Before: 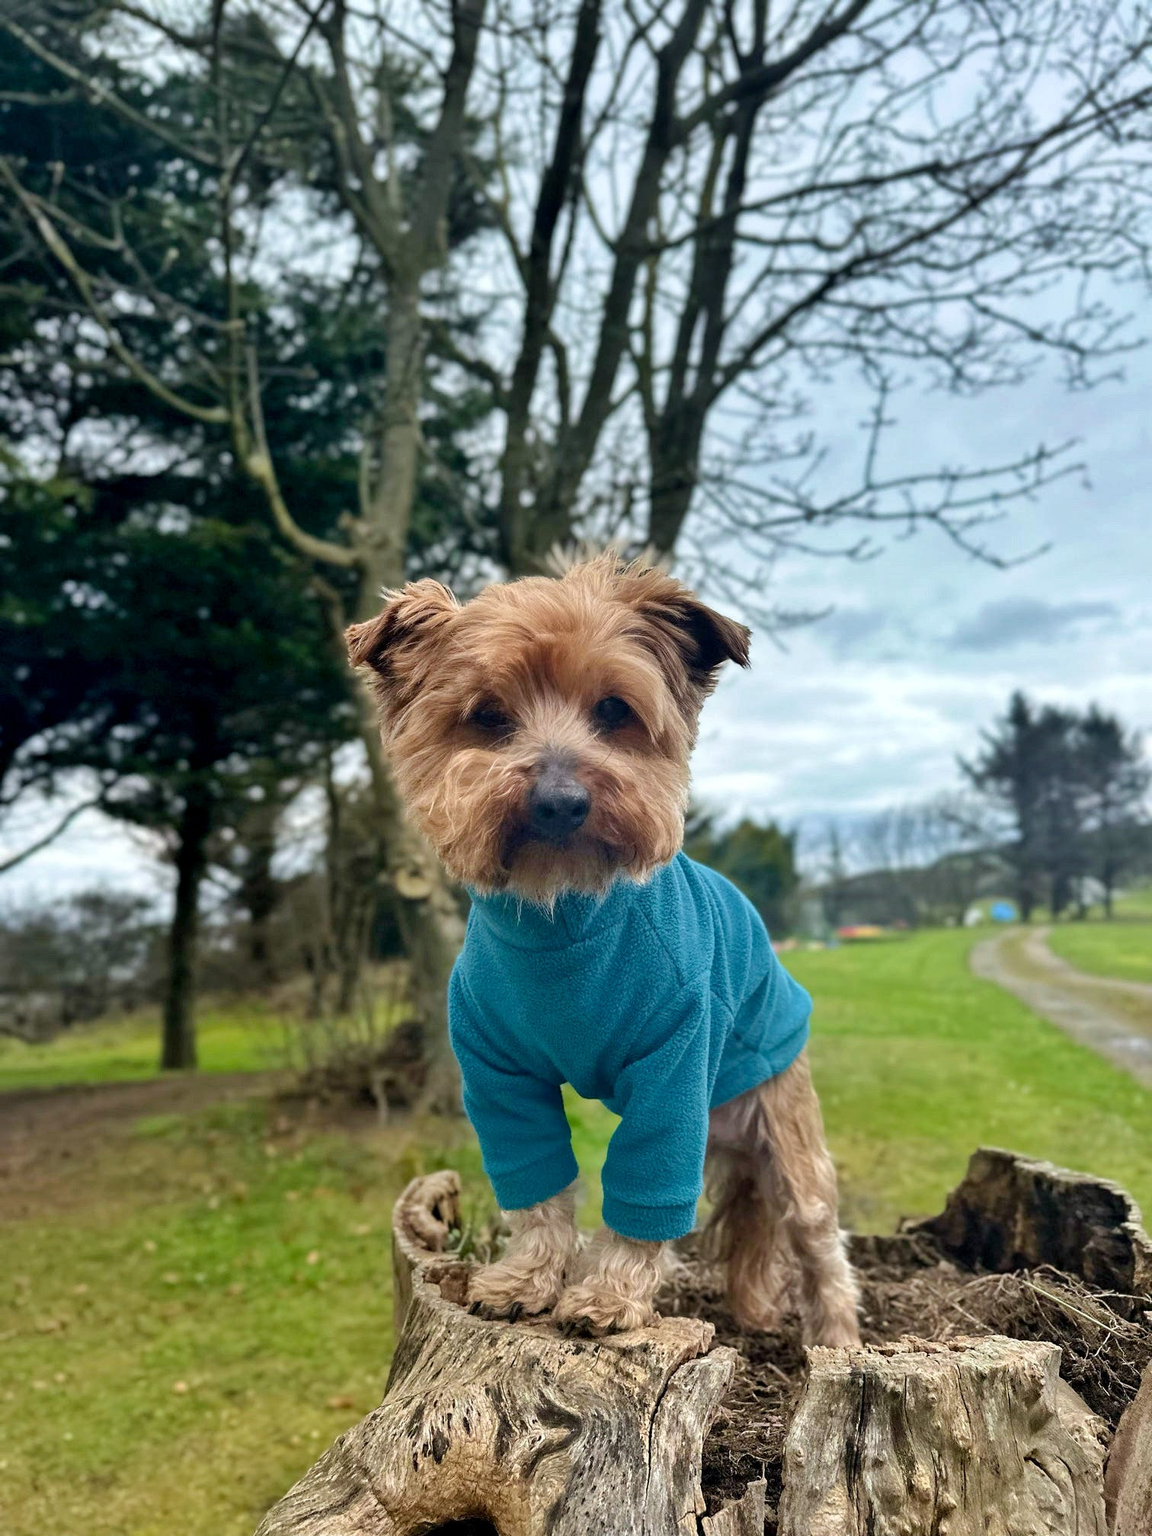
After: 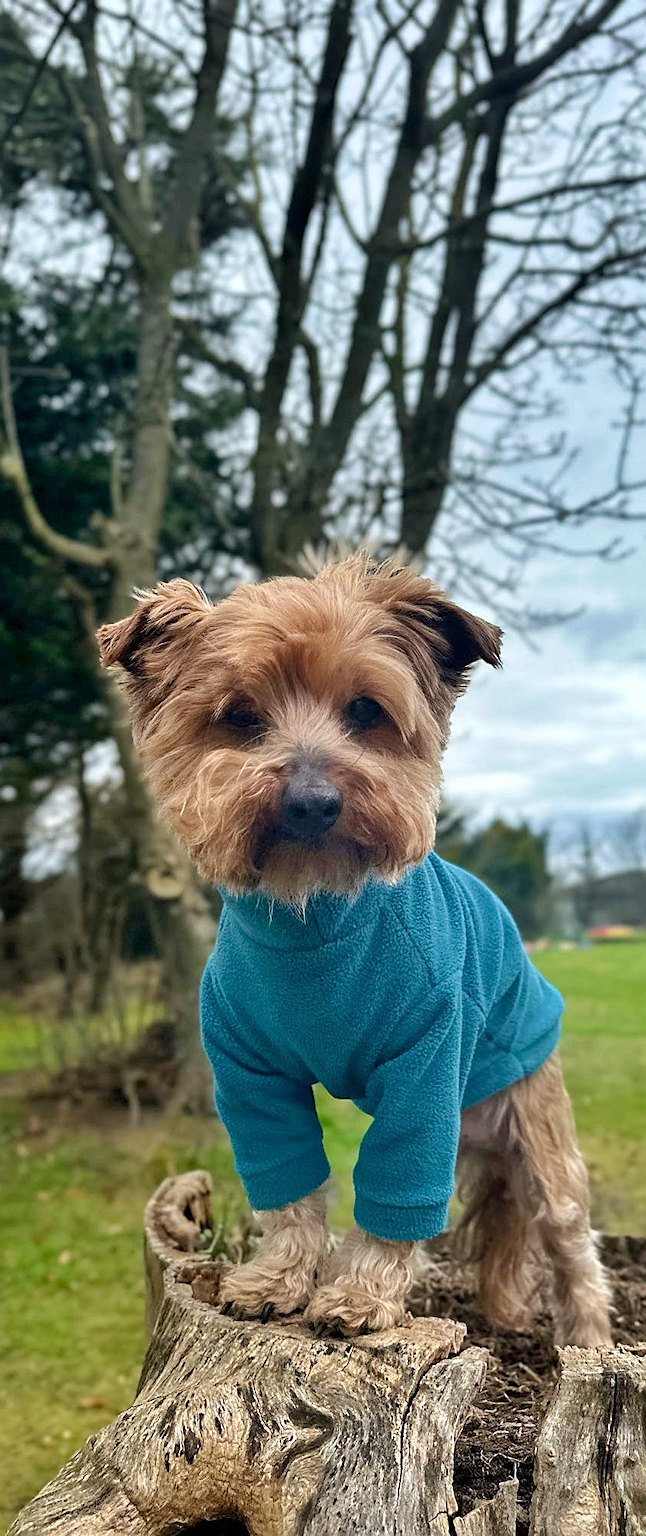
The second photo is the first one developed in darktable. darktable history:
tone equalizer: on, module defaults
crop: left 21.561%, right 22.34%
sharpen: on, module defaults
